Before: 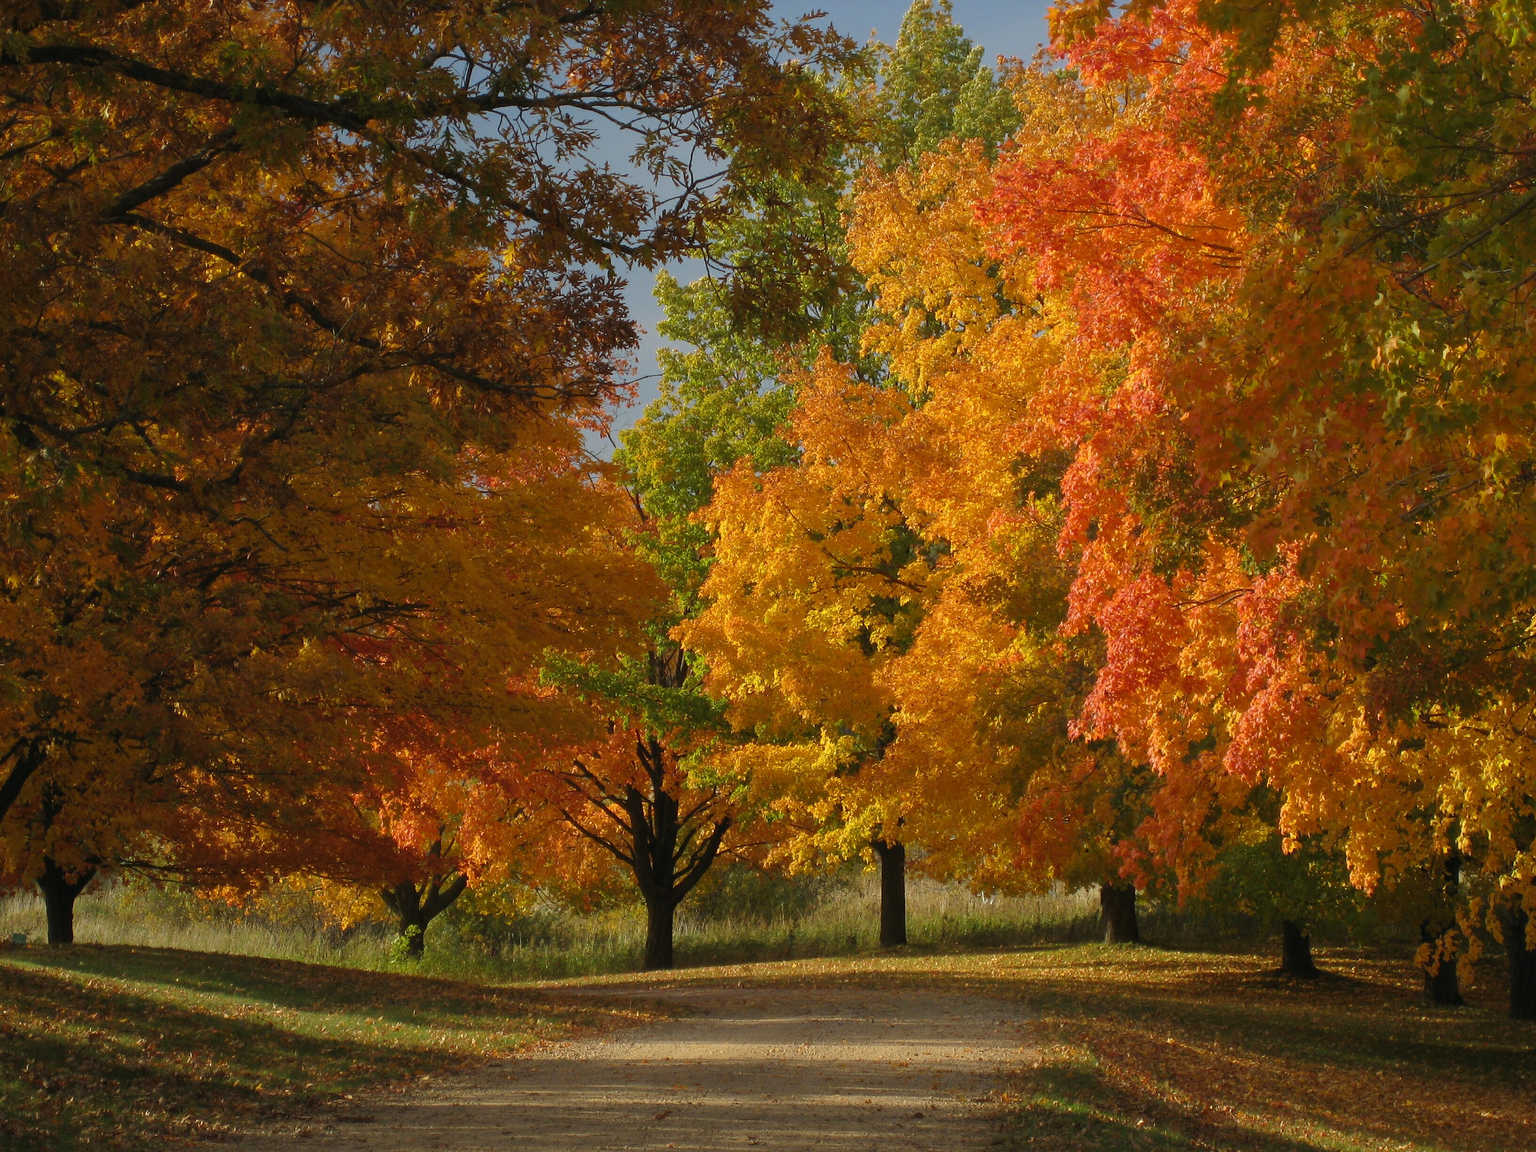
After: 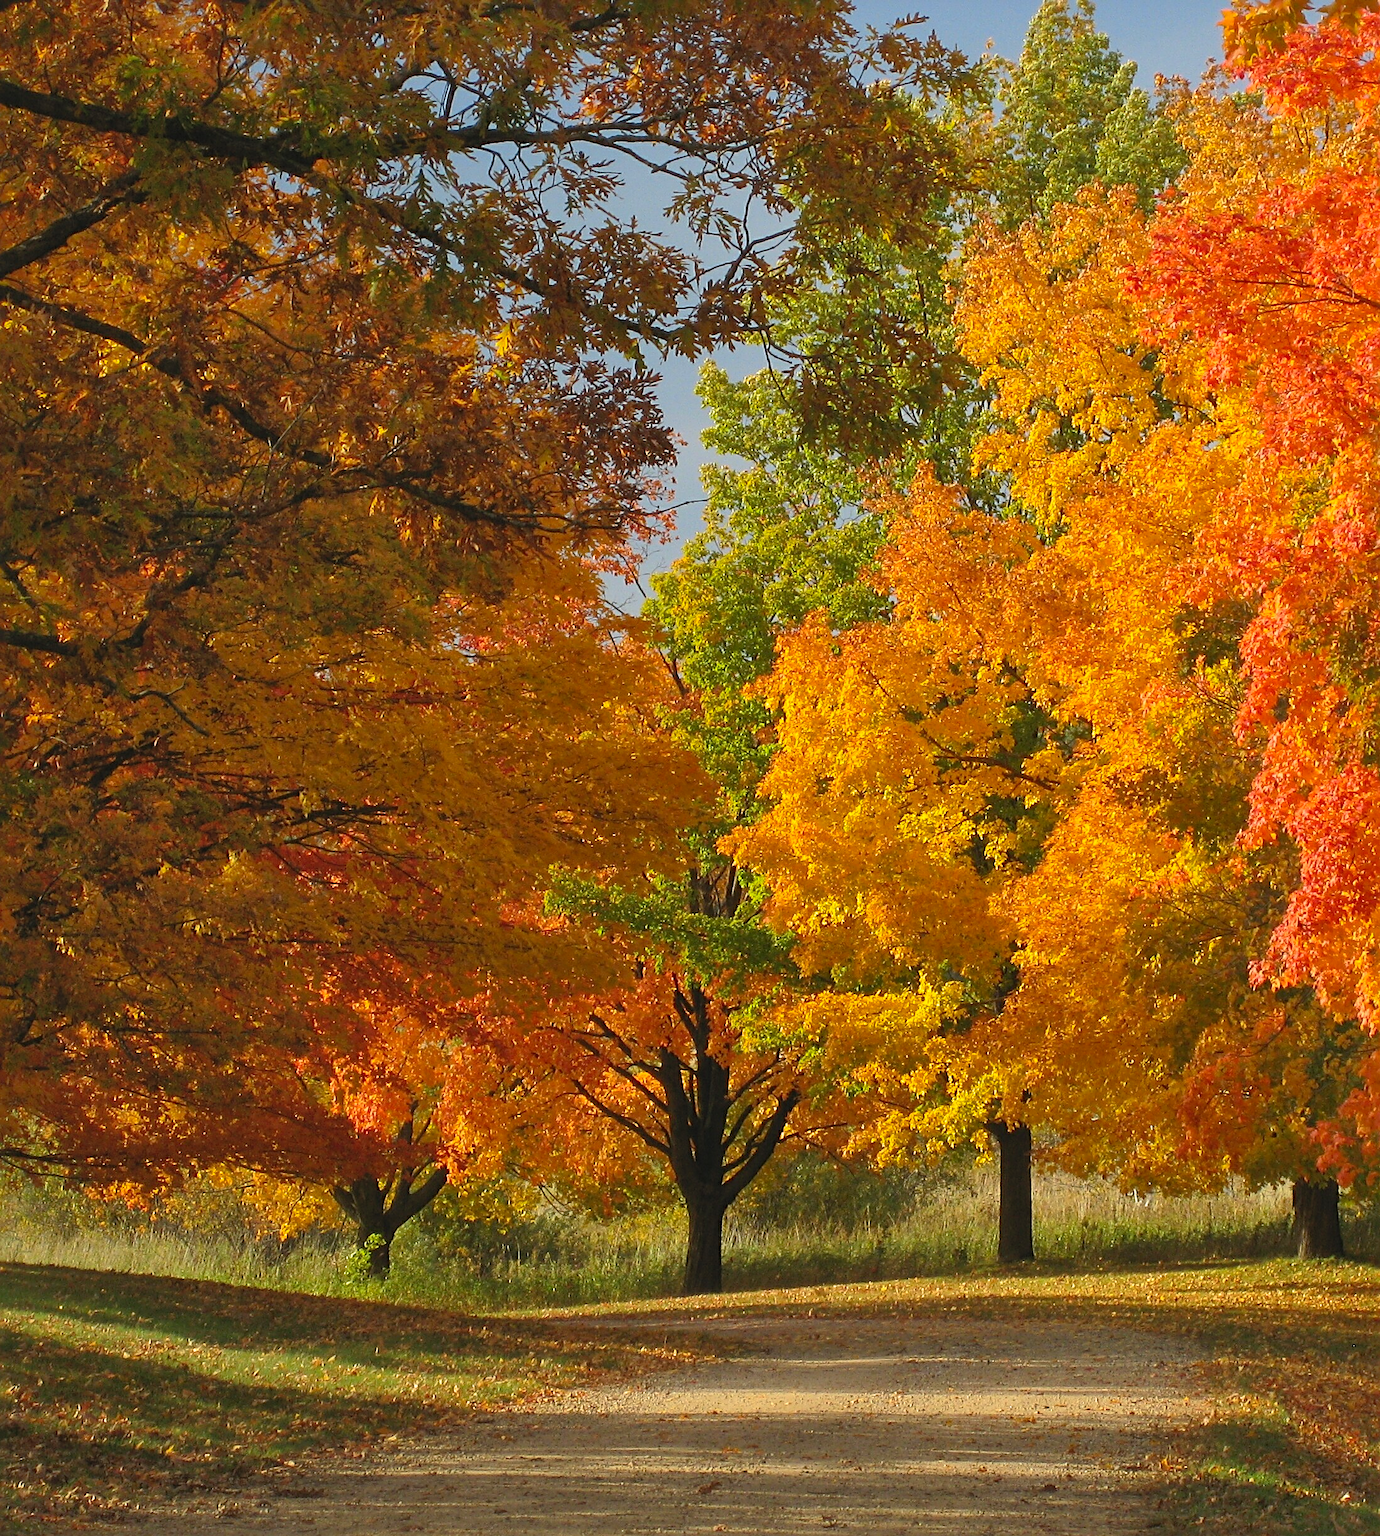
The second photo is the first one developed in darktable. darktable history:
crop and rotate: left 8.585%, right 23.996%
contrast brightness saturation: contrast 0.199, brightness 0.166, saturation 0.215
shadows and highlights: on, module defaults
color calibration: gray › normalize channels true, illuminant same as pipeline (D50), adaptation none (bypass), x 0.333, y 0.335, temperature 5017.03 K, gamut compression 0.003
sharpen: radius 3.127
